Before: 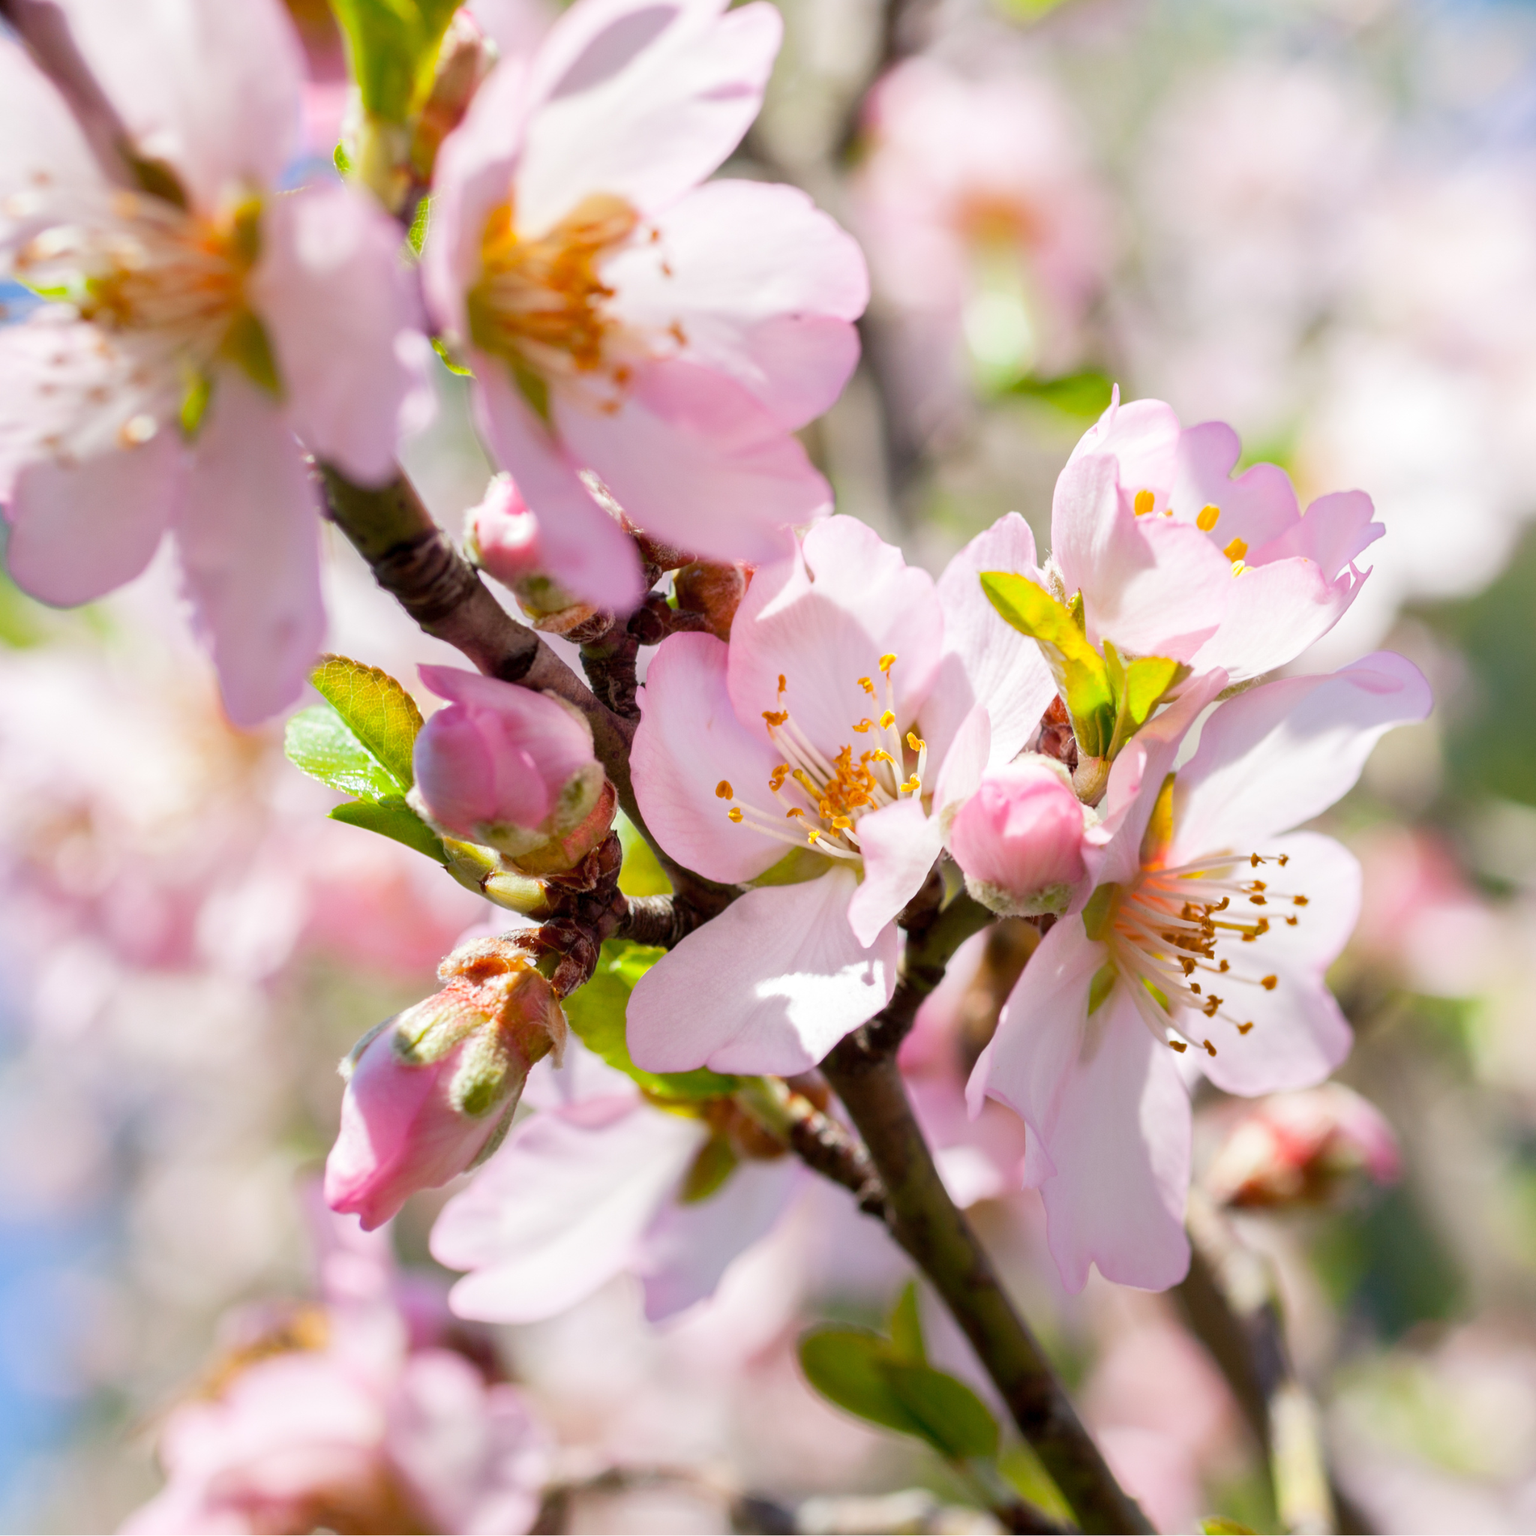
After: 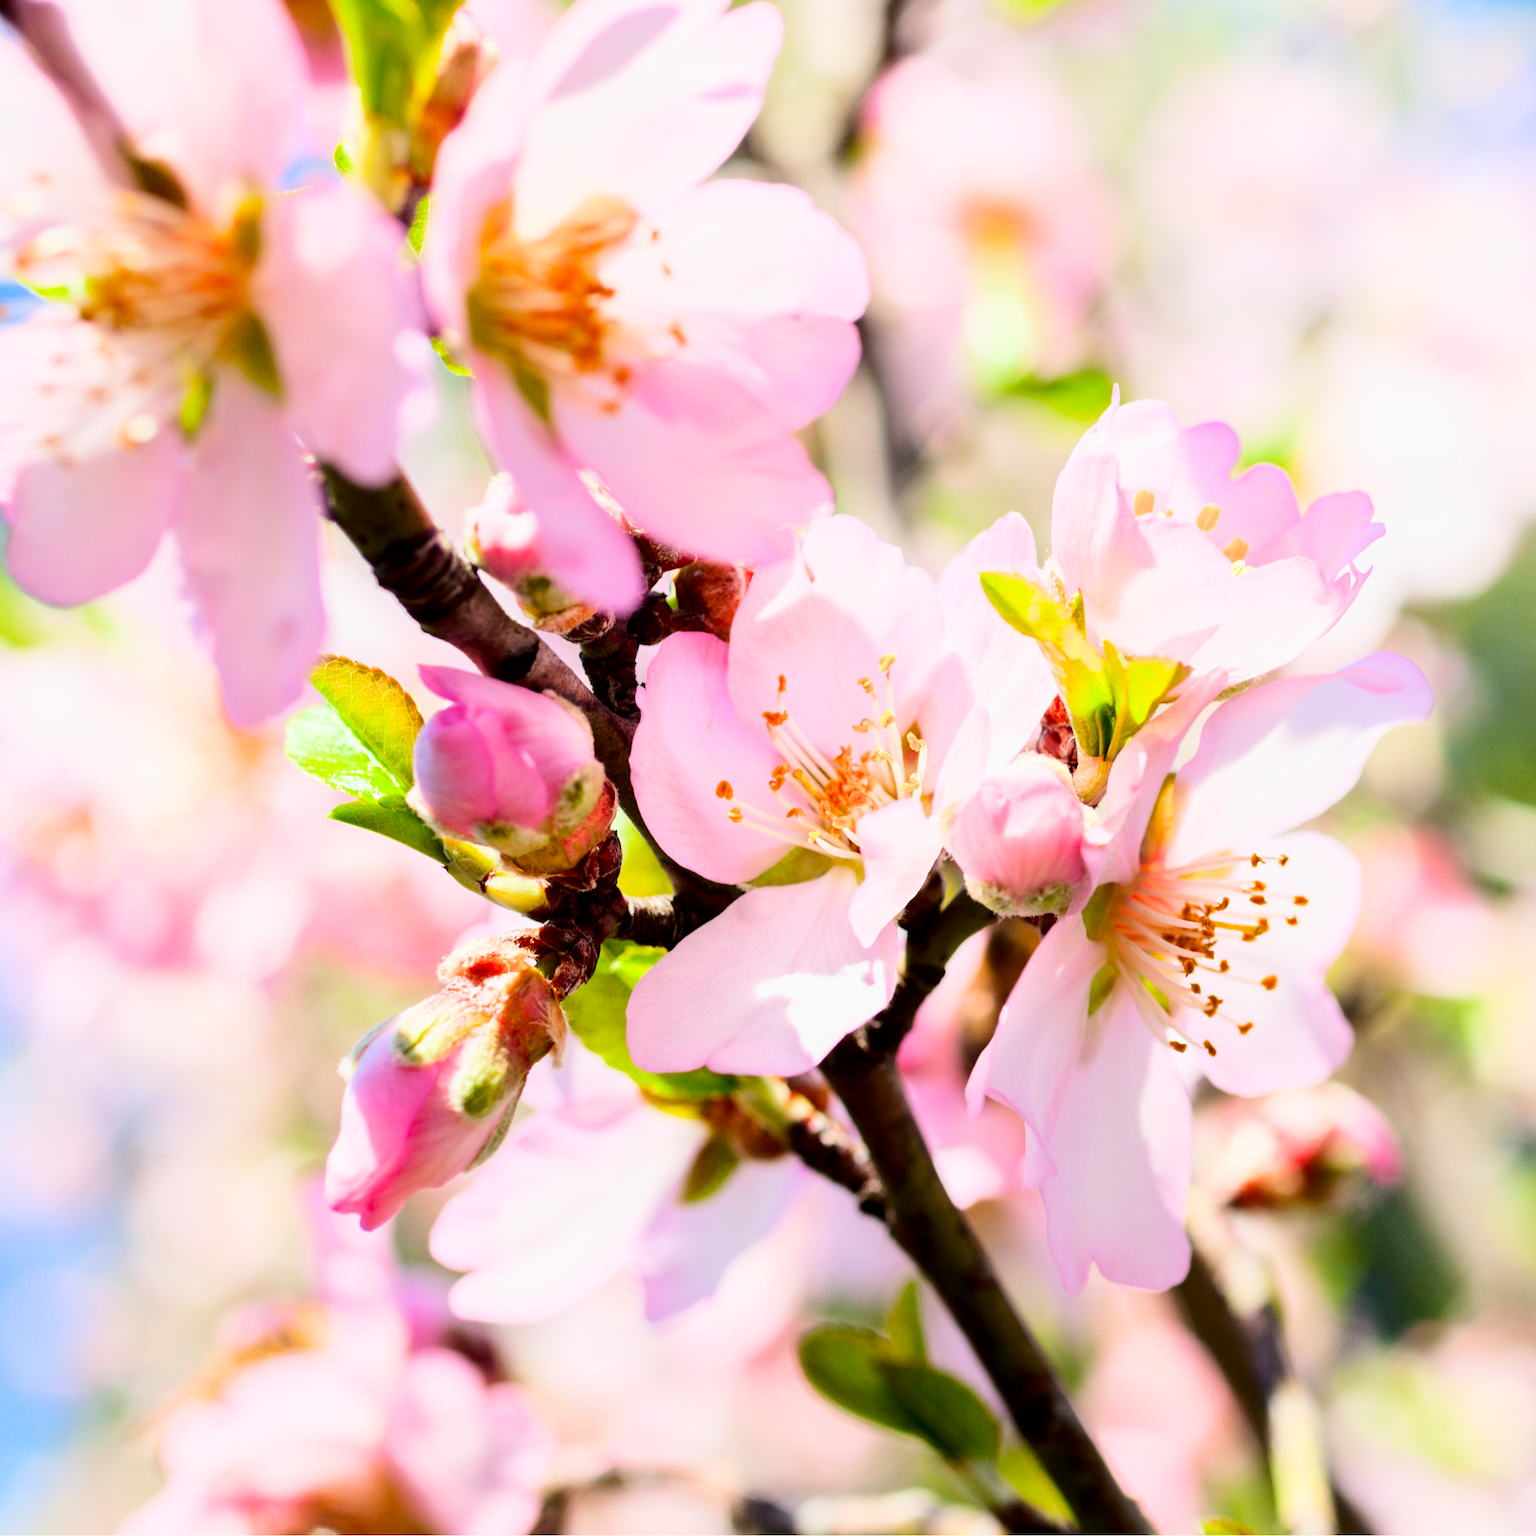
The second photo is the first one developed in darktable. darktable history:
contrast brightness saturation: contrast 0.12, brightness -0.12, saturation 0.2
tone equalizer: -8 EV -0.75 EV, -7 EV -0.7 EV, -6 EV -0.6 EV, -5 EV -0.4 EV, -3 EV 0.4 EV, -2 EV 0.6 EV, -1 EV 0.7 EV, +0 EV 0.75 EV, edges refinement/feathering 500, mask exposure compensation -1.57 EV, preserve details no
filmic rgb: black relative exposure -7.65 EV, white relative exposure 4.56 EV, hardness 3.61, color science v6 (2022)
exposure: exposure 0.7 EV, compensate highlight preservation false
